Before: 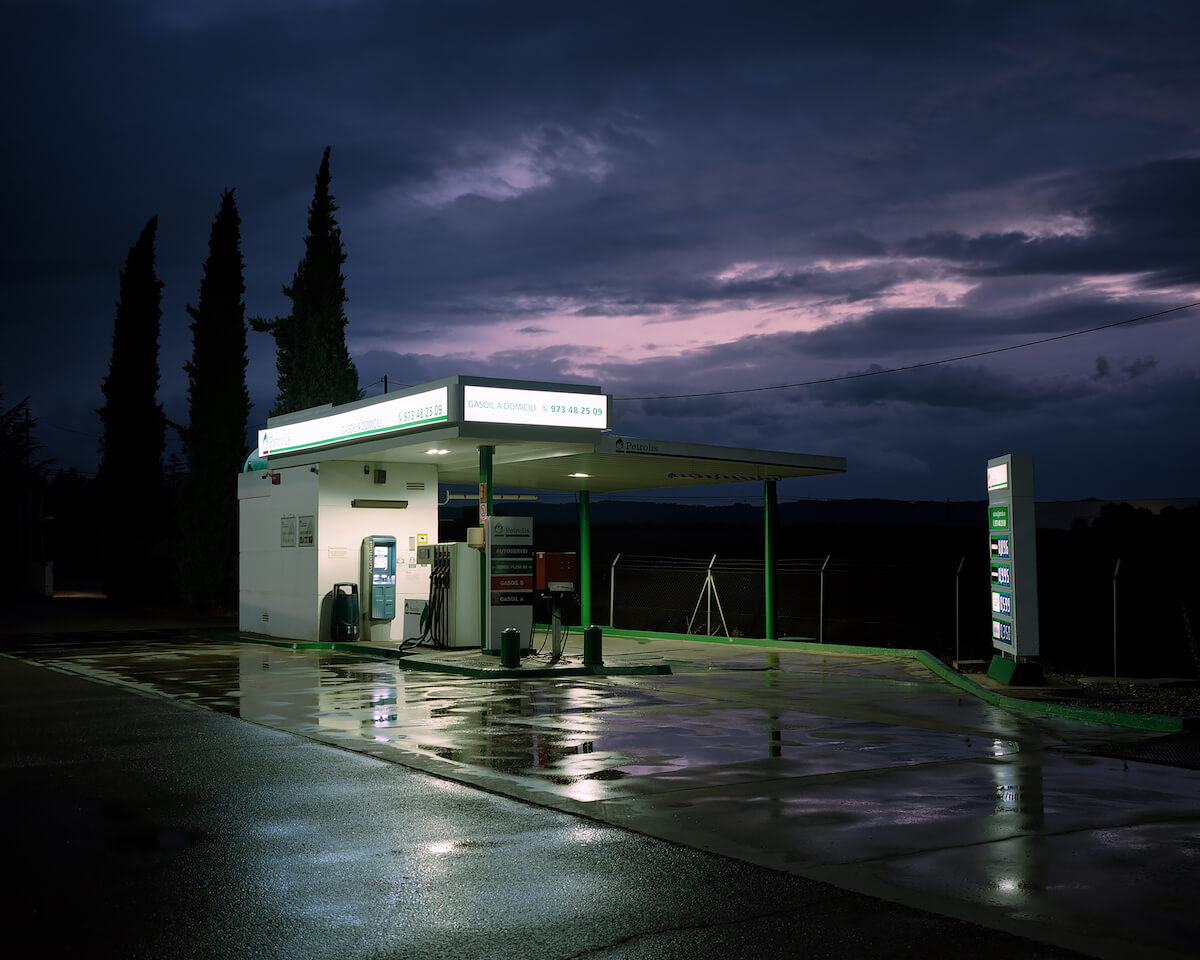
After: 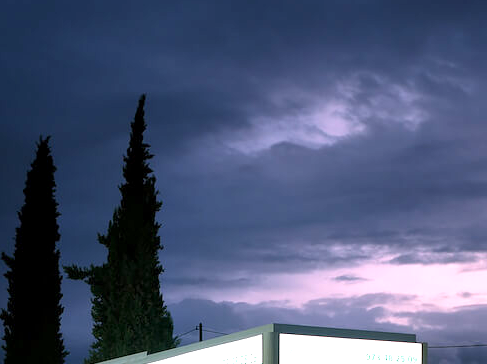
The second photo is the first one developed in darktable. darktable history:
crop: left 15.452%, top 5.459%, right 43.956%, bottom 56.62%
exposure: black level correction 0.001, exposure 1.05 EV, compensate exposure bias true, compensate highlight preservation false
